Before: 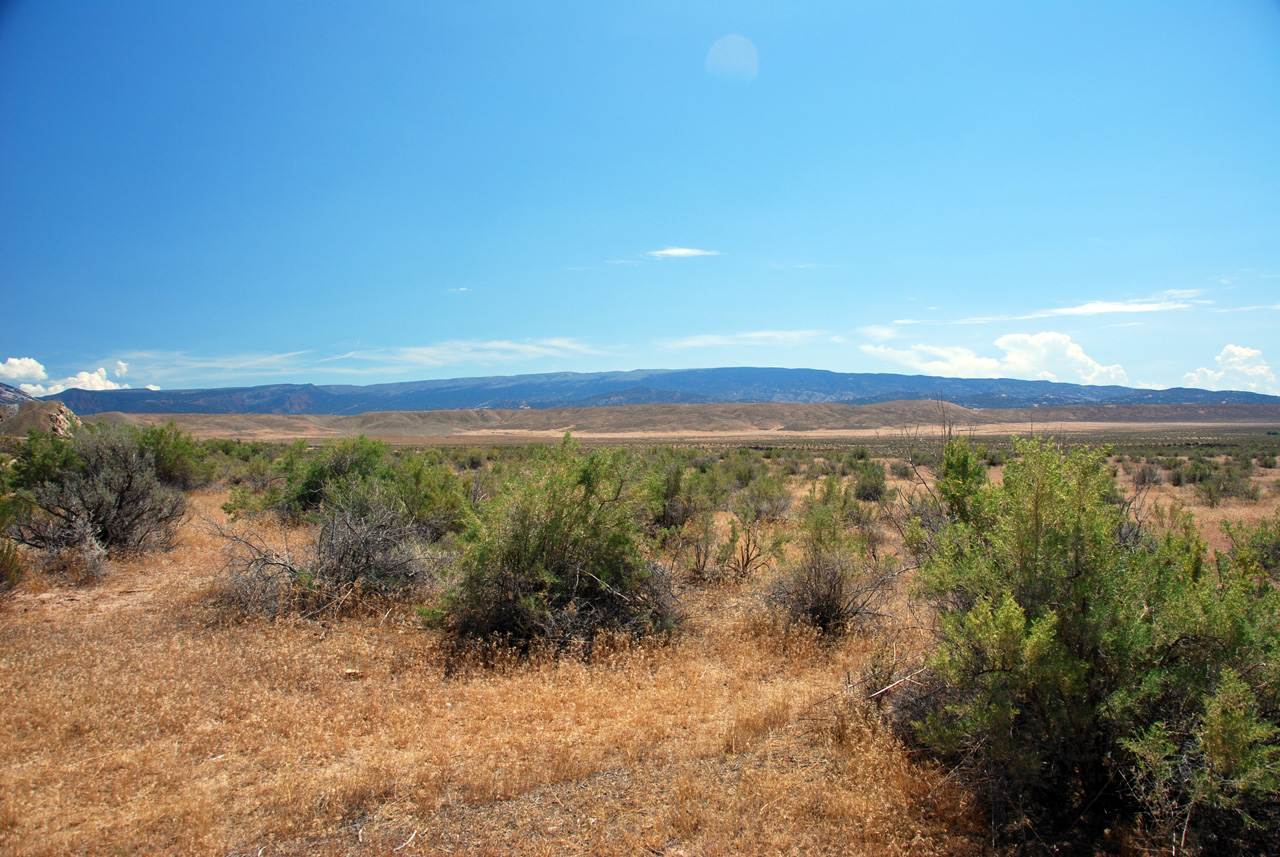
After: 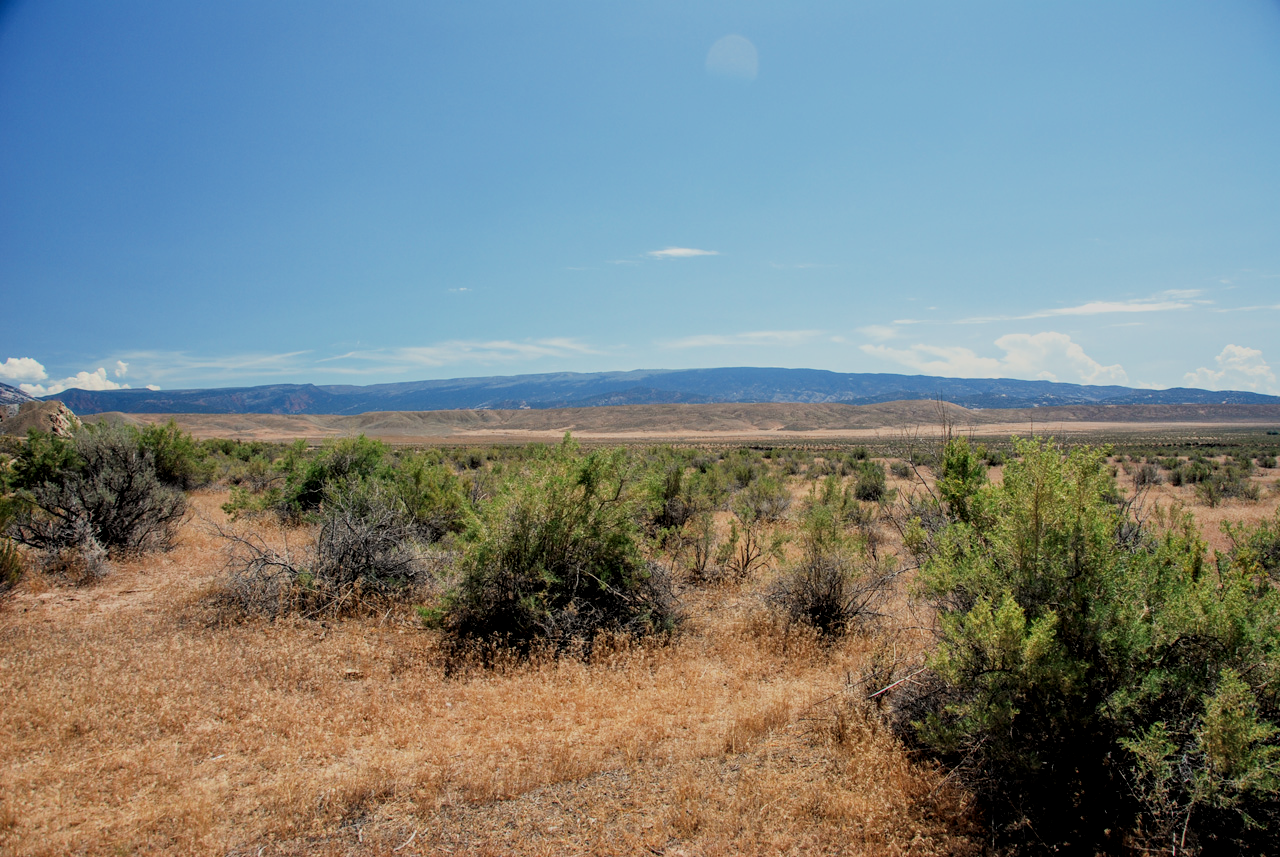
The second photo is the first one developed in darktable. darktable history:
local contrast: on, module defaults
filmic rgb: black relative exposure -7.1 EV, white relative exposure 5.36 EV, hardness 3.02
